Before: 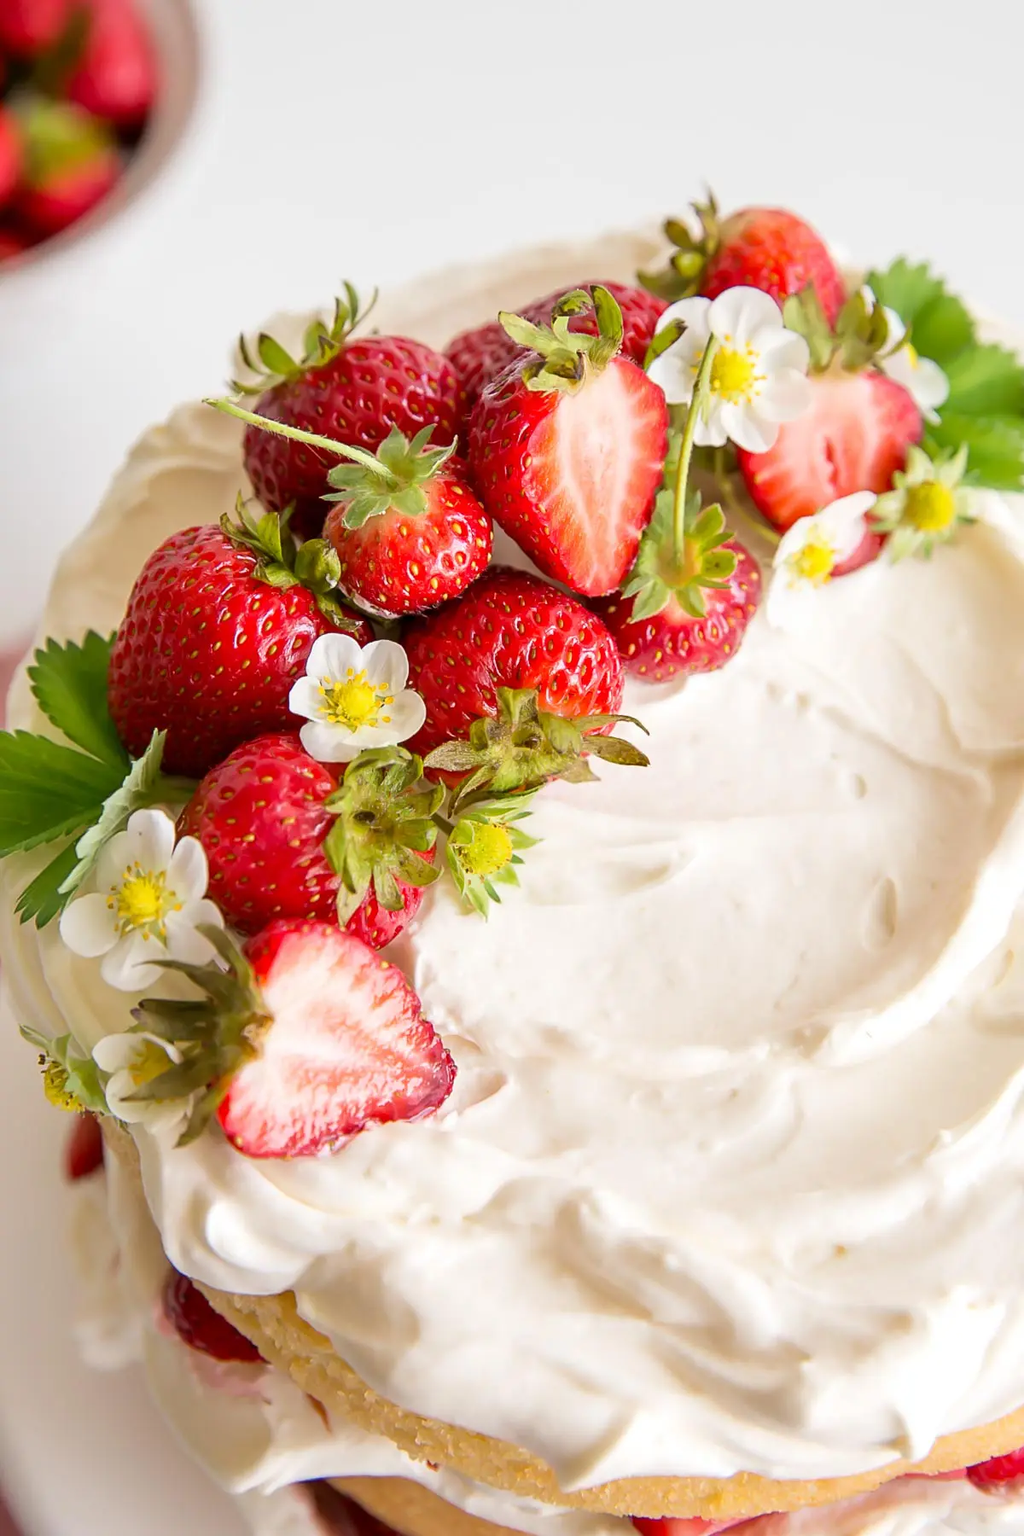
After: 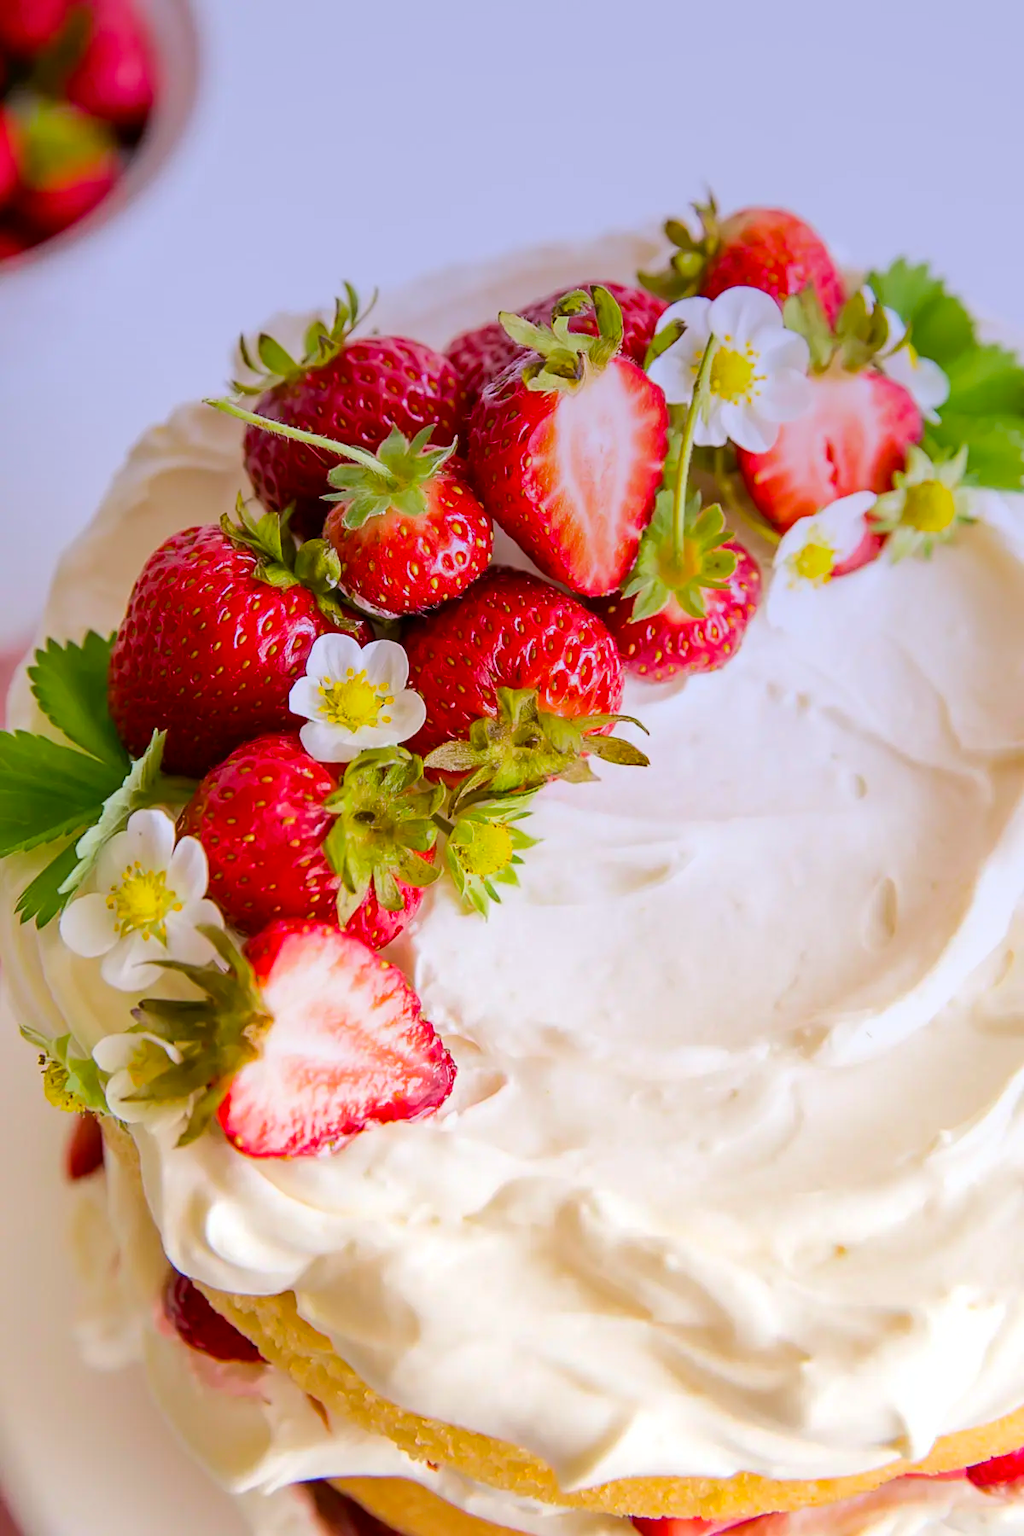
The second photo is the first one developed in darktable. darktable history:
color balance rgb: perceptual saturation grading › global saturation 25%, perceptual brilliance grading › mid-tones 10%, perceptual brilliance grading › shadows 15%, global vibrance 20%
graduated density: hue 238.83°, saturation 50%
